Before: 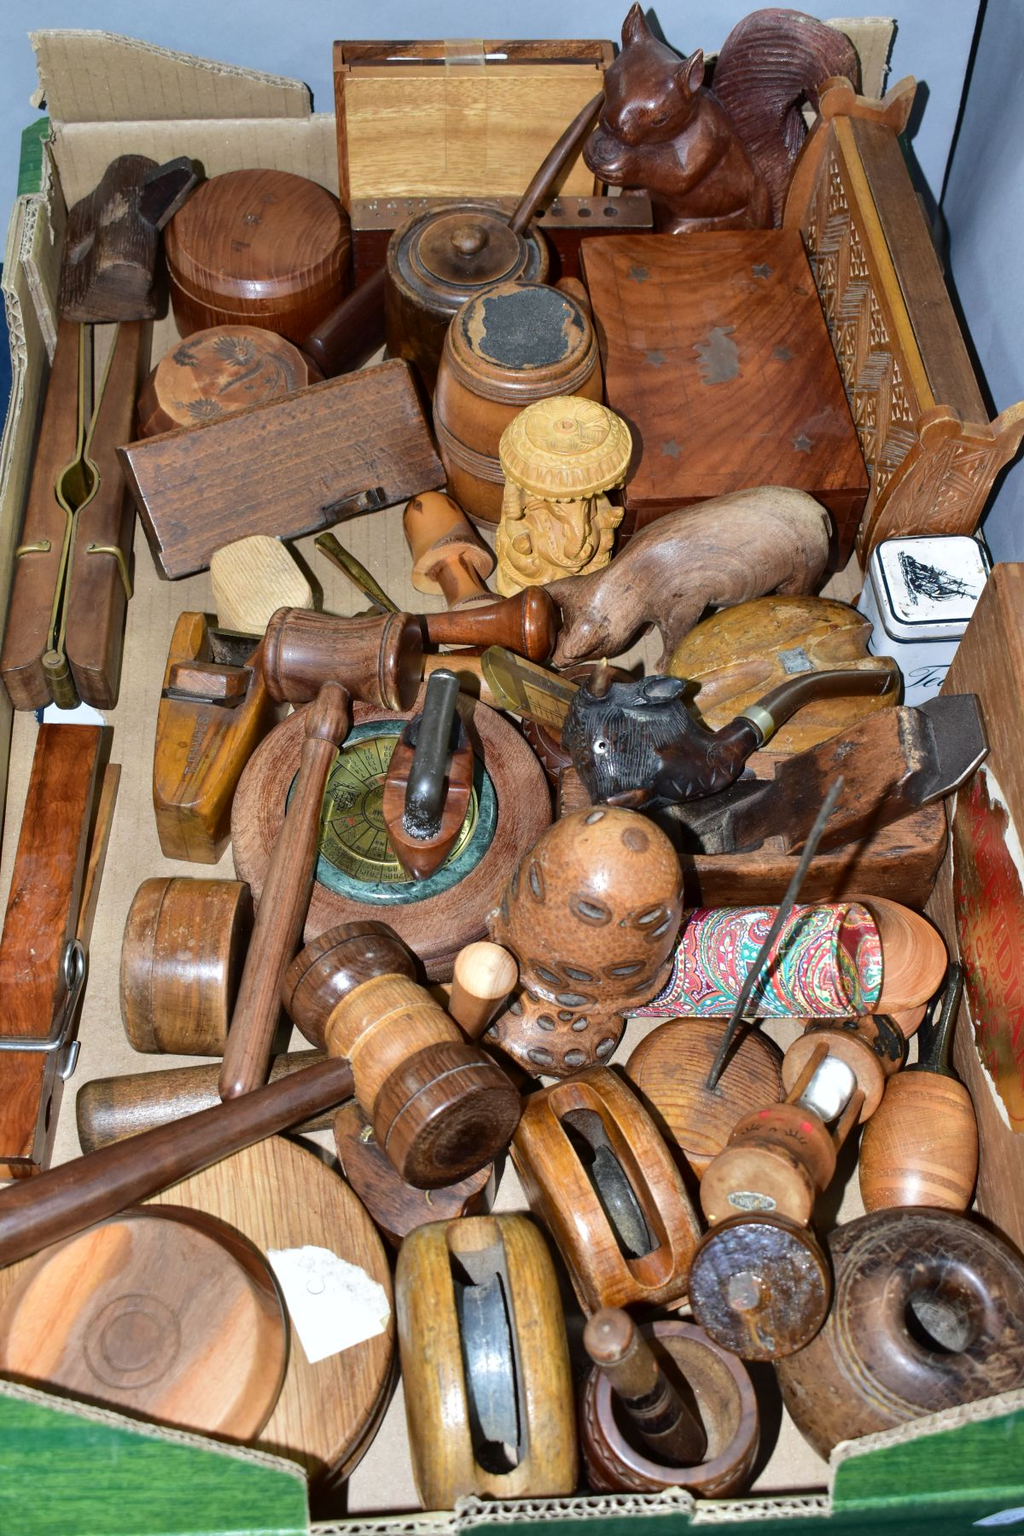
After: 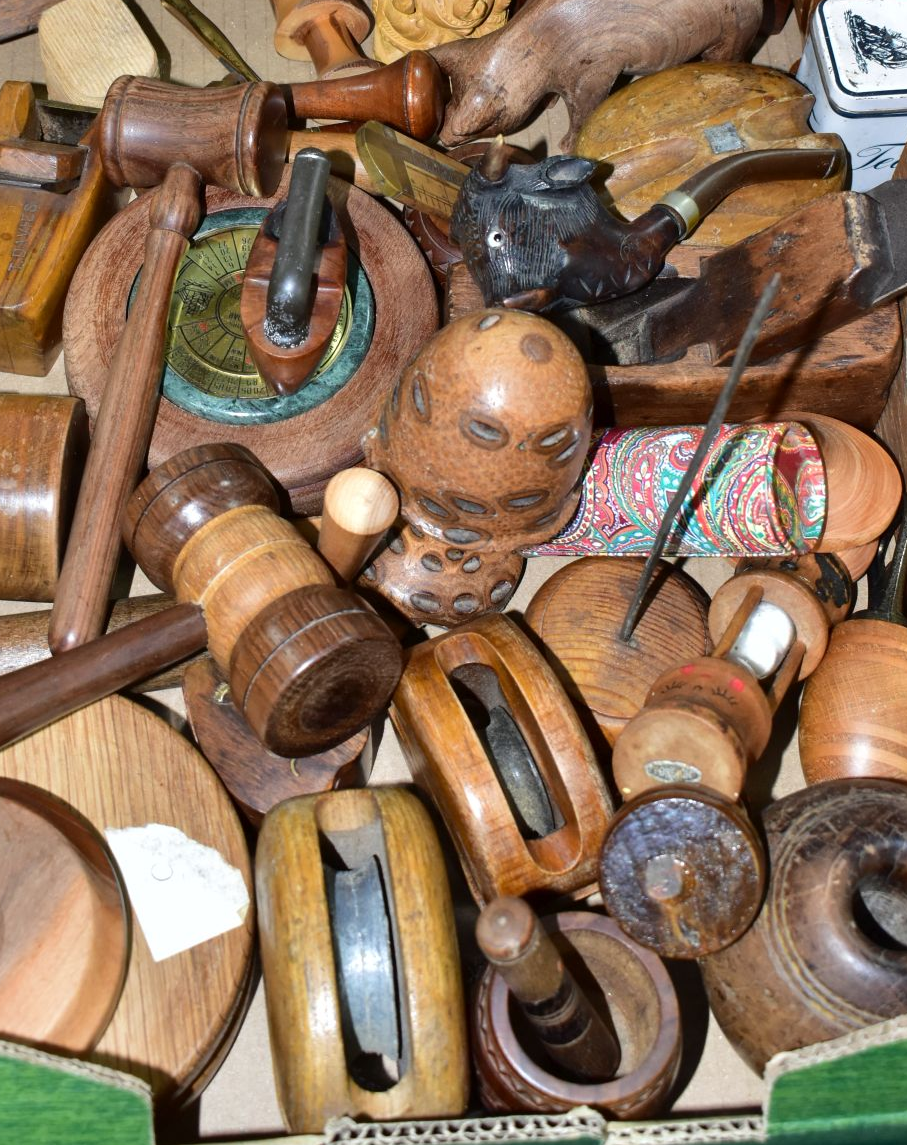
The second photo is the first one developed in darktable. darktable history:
crop and rotate: left 17.344%, top 35.362%, right 7.011%, bottom 1.007%
